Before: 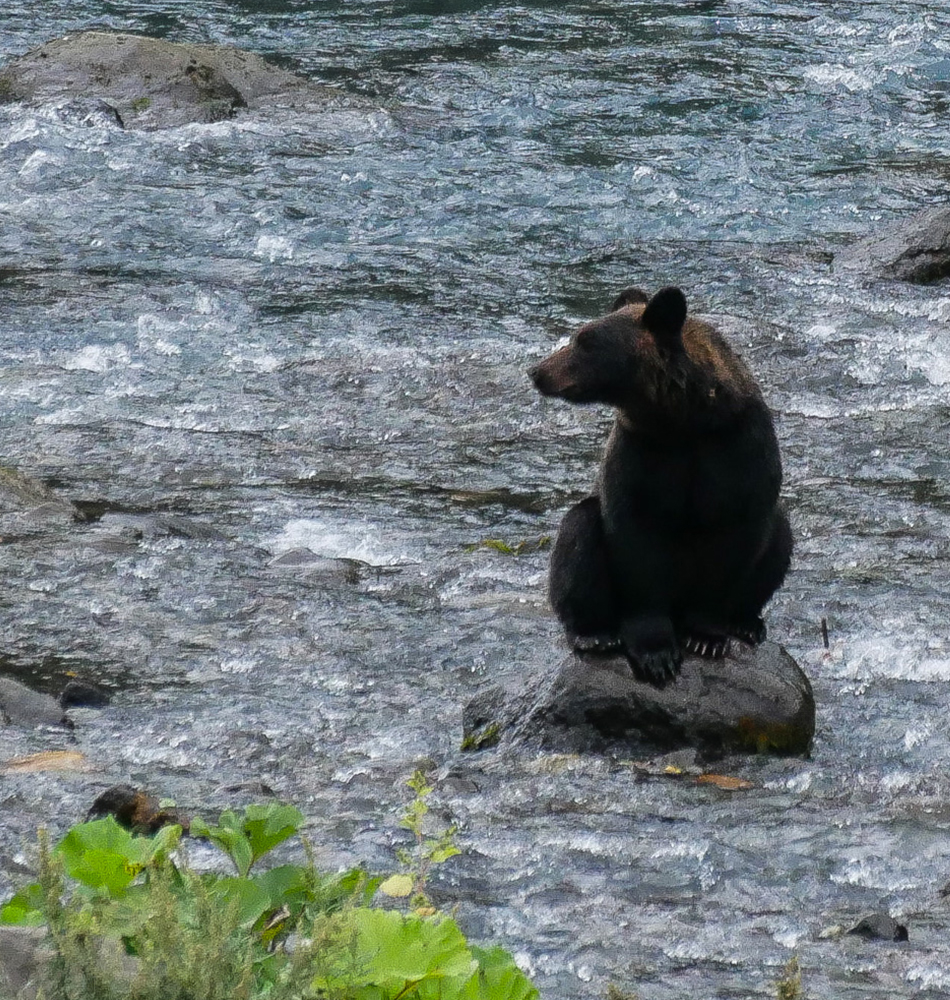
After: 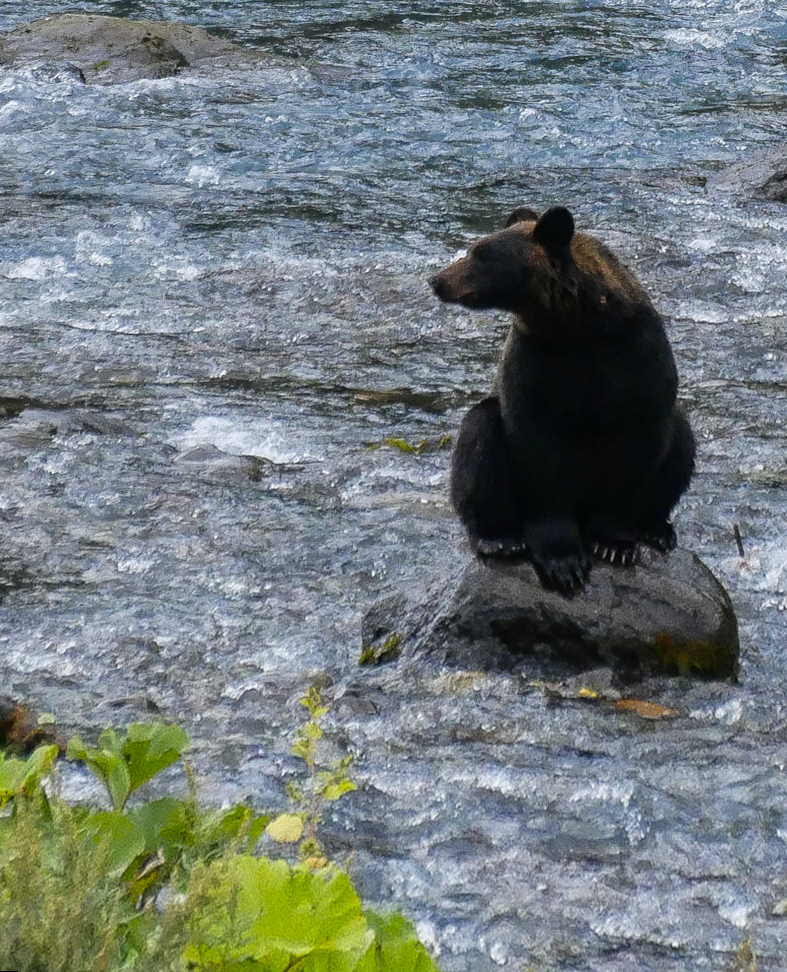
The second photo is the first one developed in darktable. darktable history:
color contrast: green-magenta contrast 0.85, blue-yellow contrast 1.25, unbound 0
rotate and perspective: rotation 0.72°, lens shift (vertical) -0.352, lens shift (horizontal) -0.051, crop left 0.152, crop right 0.859, crop top 0.019, crop bottom 0.964
